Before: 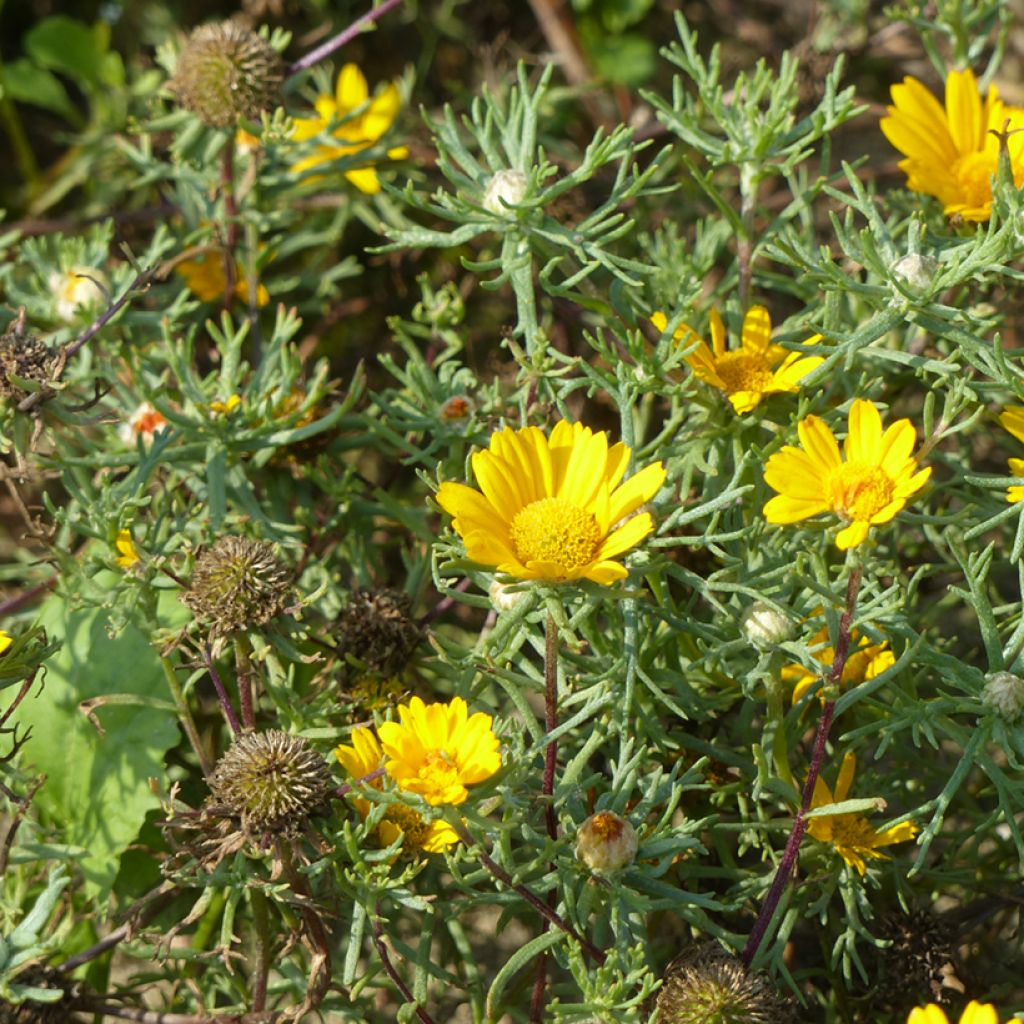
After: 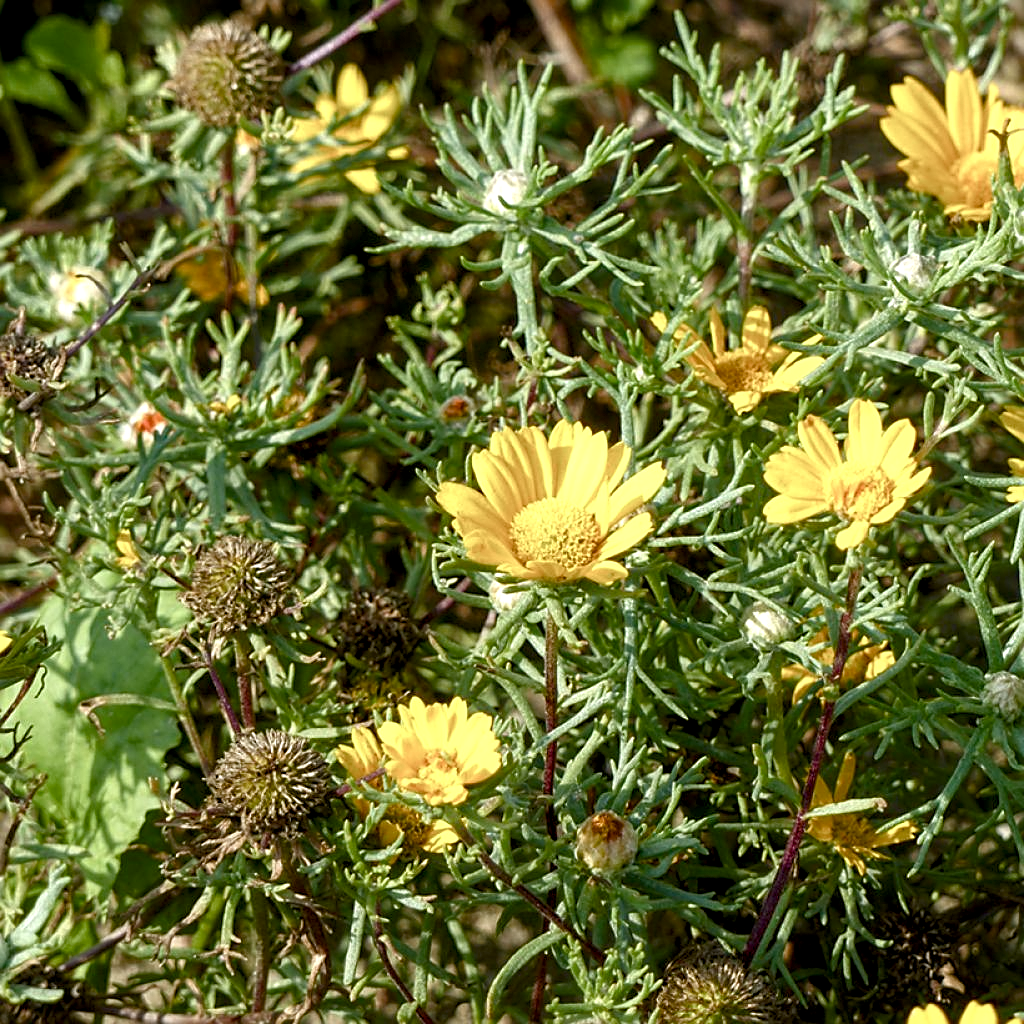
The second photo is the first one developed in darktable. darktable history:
local contrast: highlights 84%, shadows 79%
color balance rgb: shadows lift › hue 84.81°, global offset › luminance -0.425%, perceptual saturation grading › global saturation 20%, perceptual saturation grading › highlights -49.88%, perceptual saturation grading › shadows 25.956%, perceptual brilliance grading › highlights 5.224%, perceptual brilliance grading › shadows -9.503%
sharpen: on, module defaults
